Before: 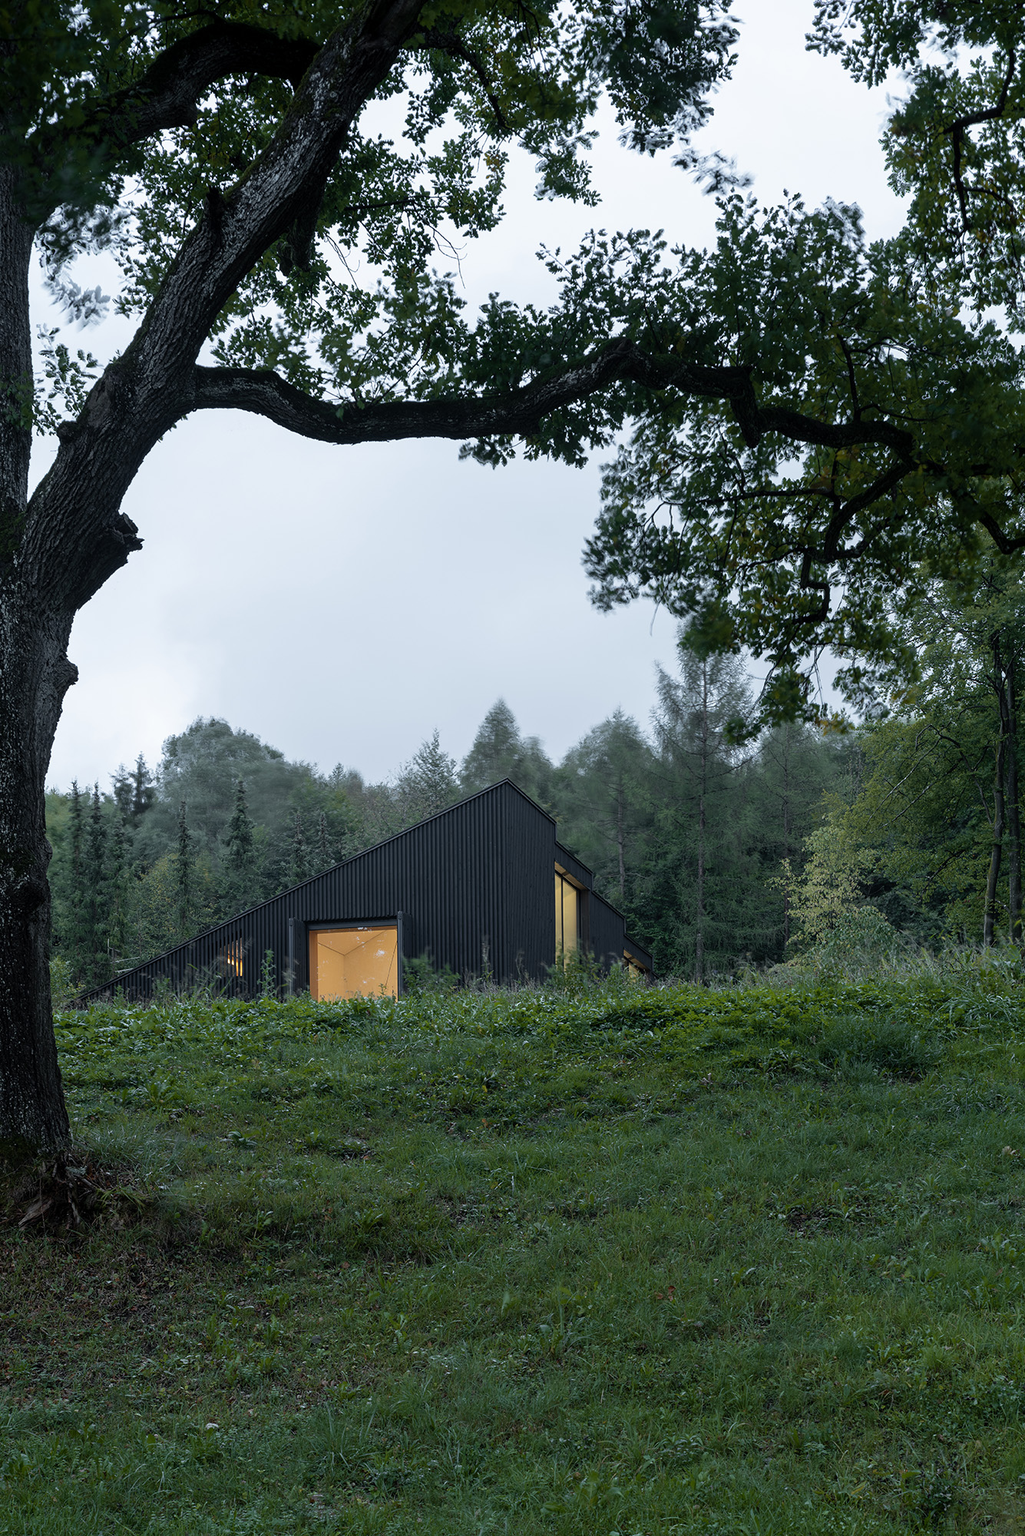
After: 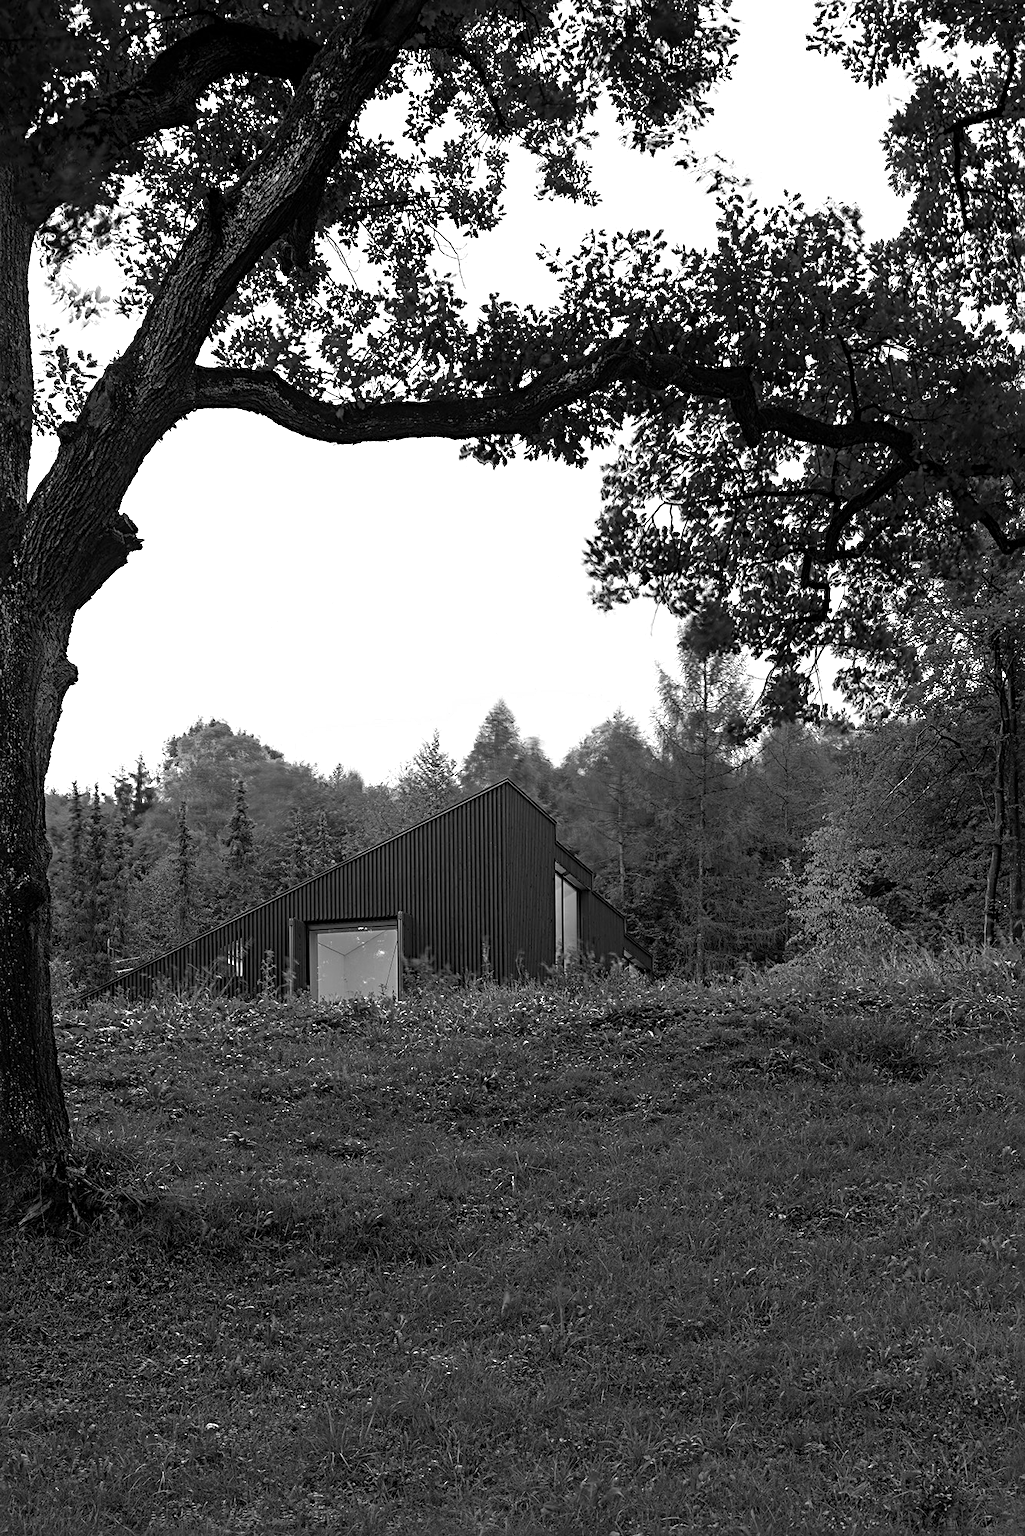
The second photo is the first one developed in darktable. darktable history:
color zones: curves: ch0 [(0, 0.613) (0.01, 0.613) (0.245, 0.448) (0.498, 0.529) (0.642, 0.665) (0.879, 0.777) (0.99, 0.613)]; ch1 [(0, 0) (0.143, 0) (0.286, 0) (0.429, 0) (0.571, 0) (0.714, 0) (0.857, 0)], mix 99.85%
sharpen: radius 3.994
tone equalizer: on, module defaults
